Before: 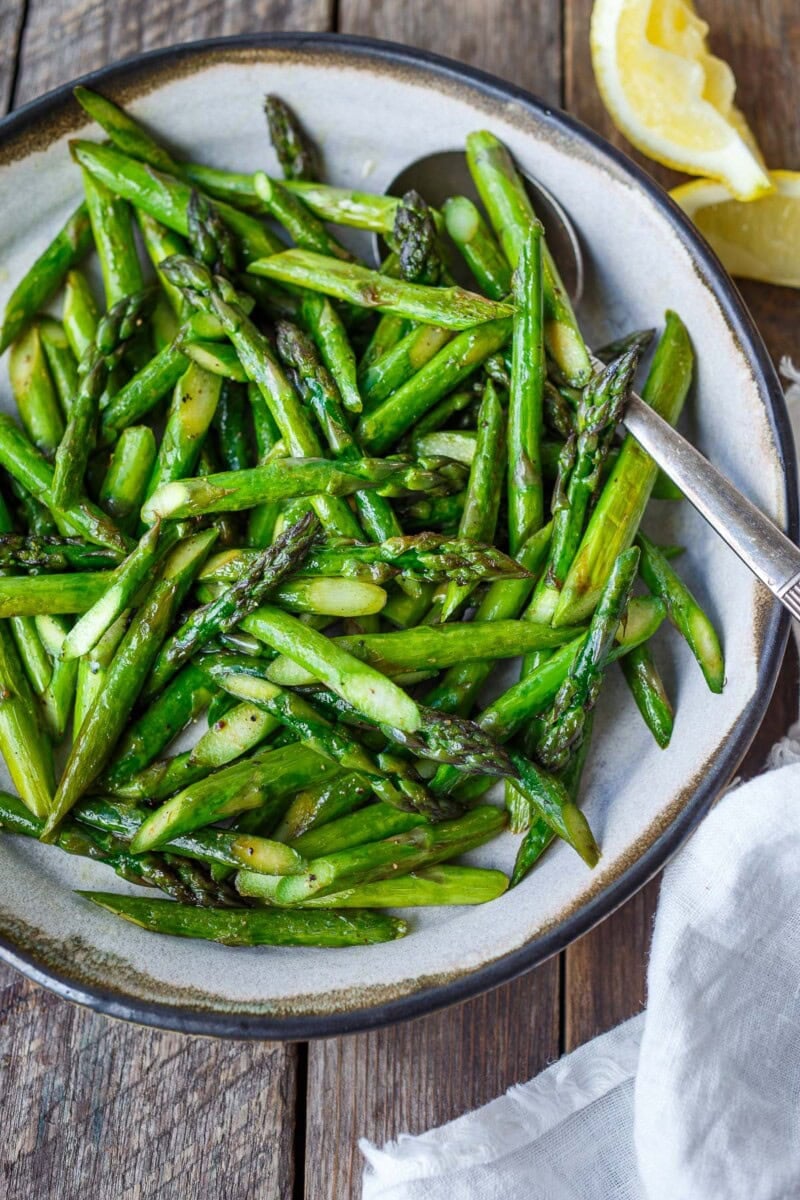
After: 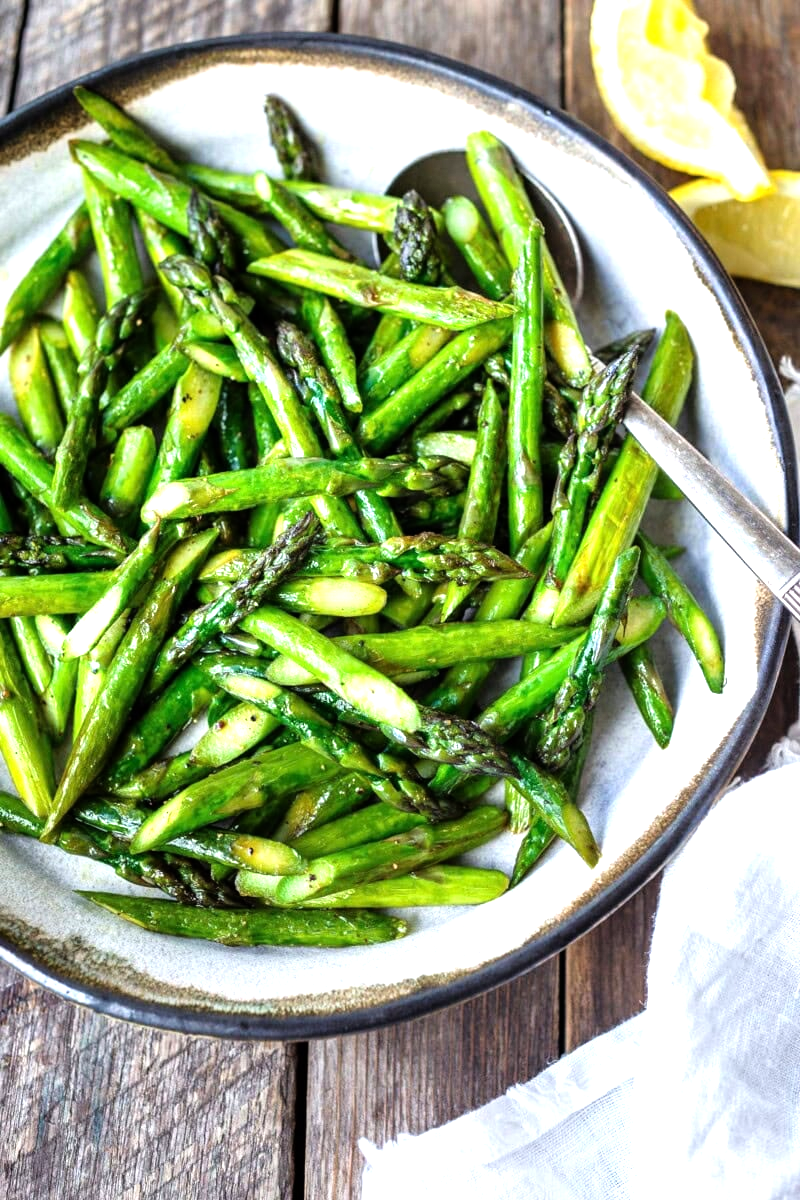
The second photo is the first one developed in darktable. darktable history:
tone equalizer: -8 EV -1.07 EV, -7 EV -1.01 EV, -6 EV -0.895 EV, -5 EV -0.548 EV, -3 EV 0.586 EV, -2 EV 0.862 EV, -1 EV 0.994 EV, +0 EV 1.08 EV
